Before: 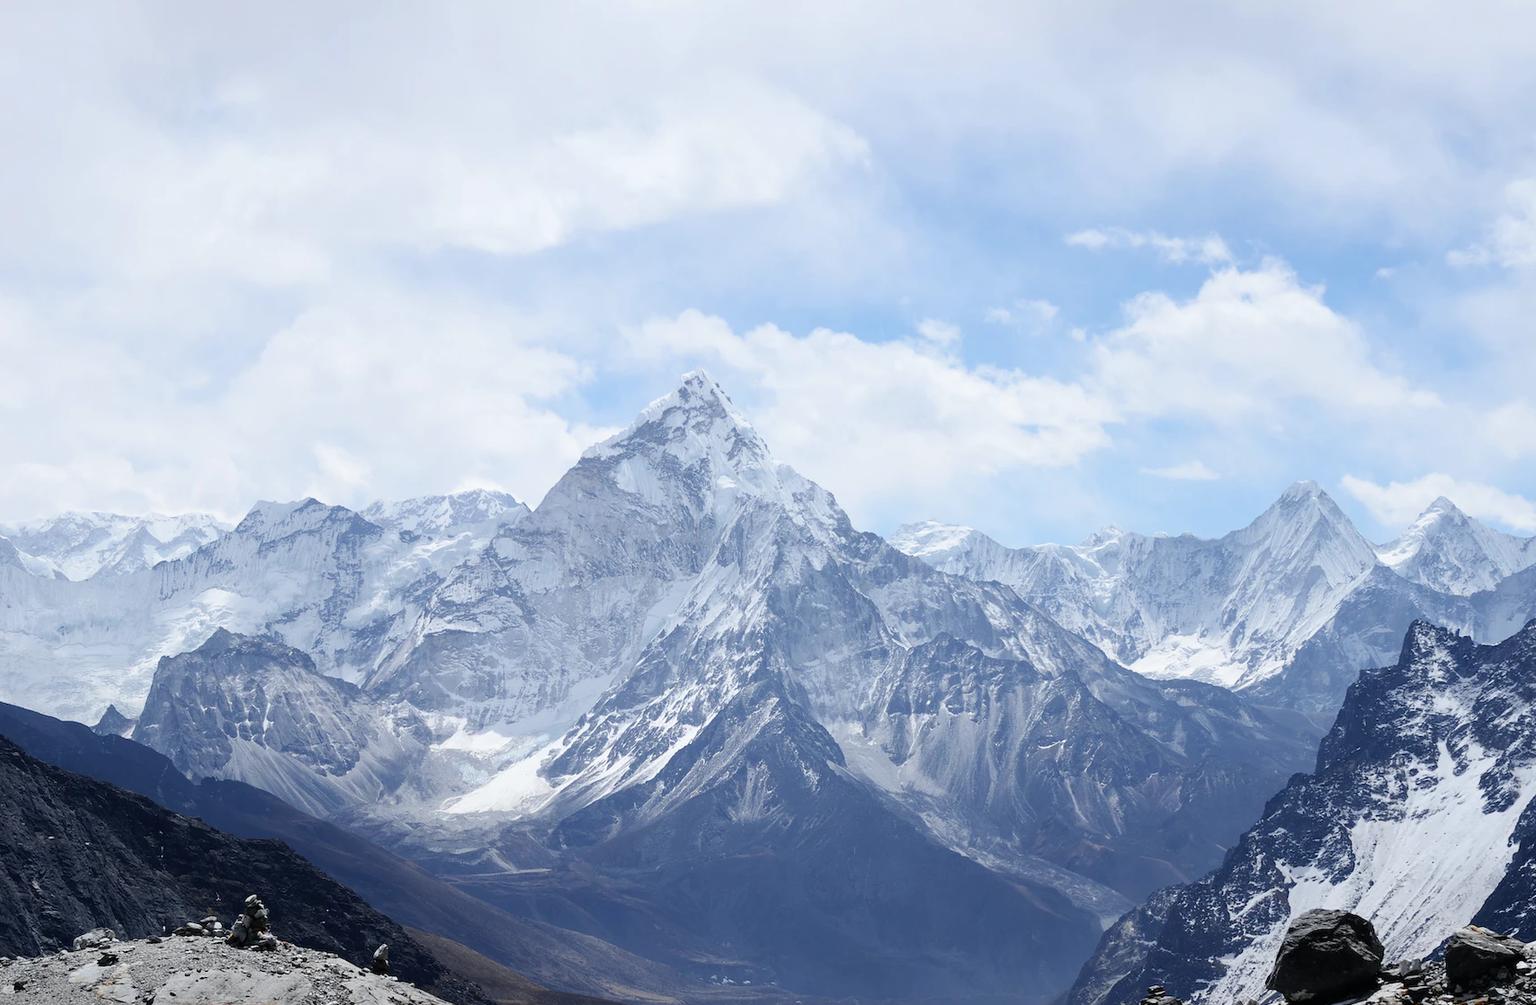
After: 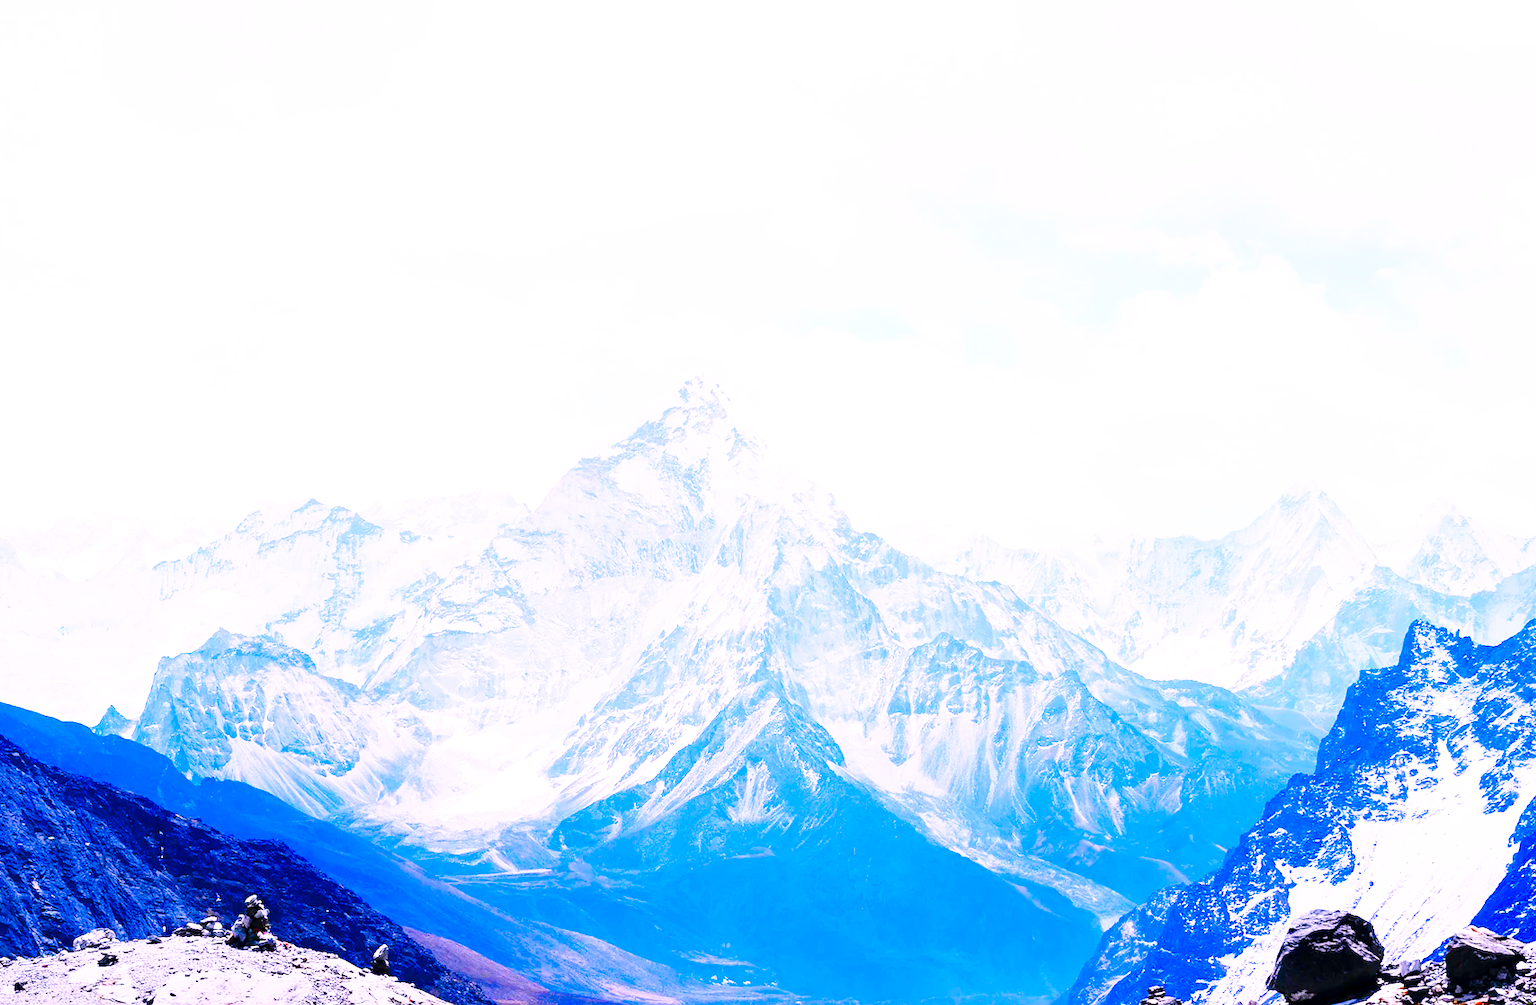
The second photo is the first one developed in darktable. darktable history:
exposure: black level correction 0.001, exposure 0.5 EV, compensate exposure bias true, compensate highlight preservation false
color correction: highlights a* 1.59, highlights b* -1.7, saturation 2.48
white balance: red 1.066, blue 1.119
base curve: curves: ch0 [(0, 0) (0.028, 0.03) (0.105, 0.232) (0.387, 0.748) (0.754, 0.968) (1, 1)], fusion 1, exposure shift 0.576, preserve colors none
